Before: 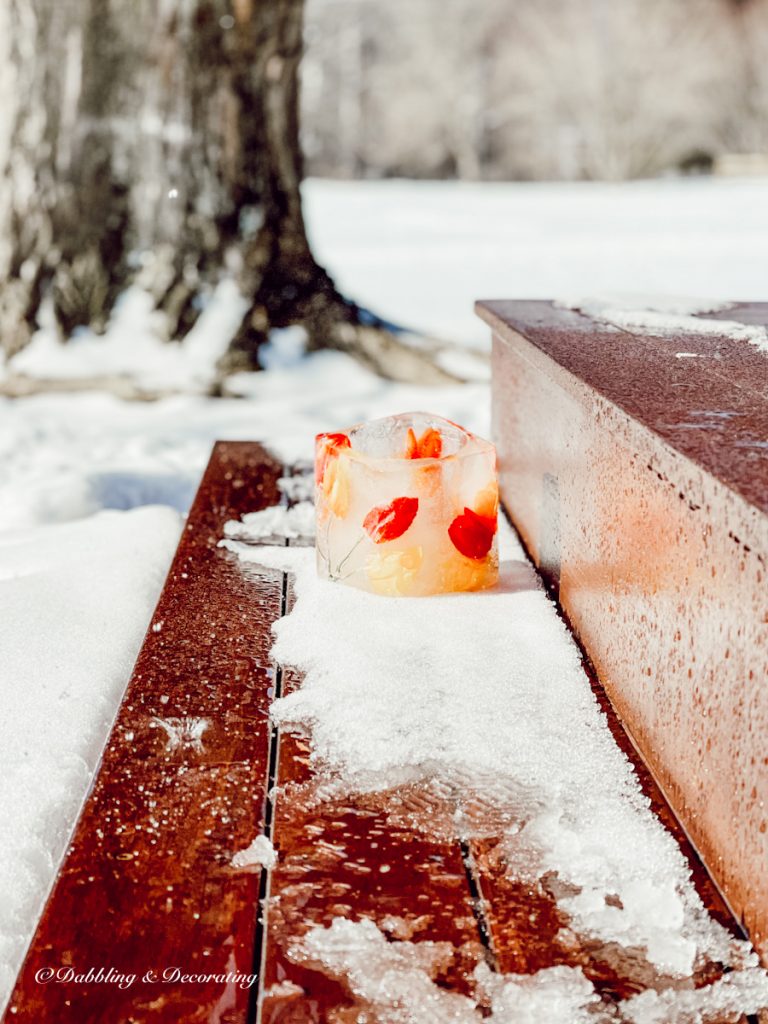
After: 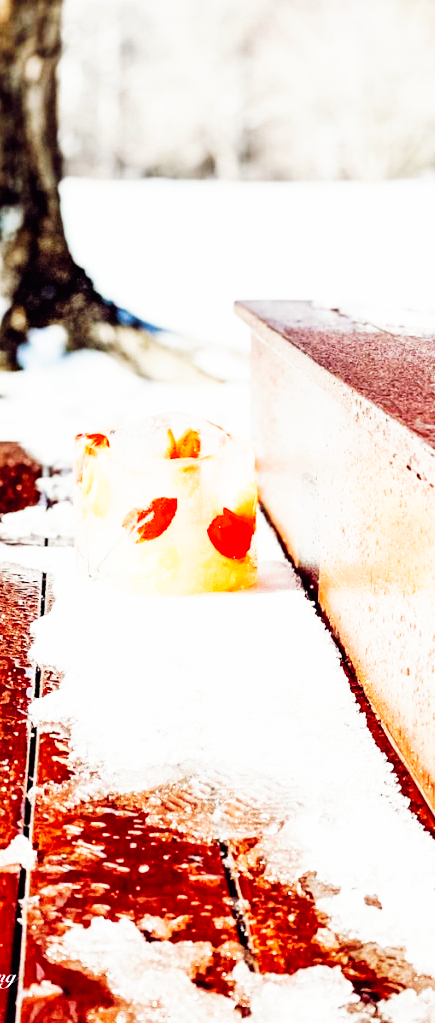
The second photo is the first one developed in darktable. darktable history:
base curve: curves: ch0 [(0, 0) (0.007, 0.004) (0.027, 0.03) (0.046, 0.07) (0.207, 0.54) (0.442, 0.872) (0.673, 0.972) (1, 1)], preserve colors none
crop: left 31.458%, top 0%, right 11.876%
